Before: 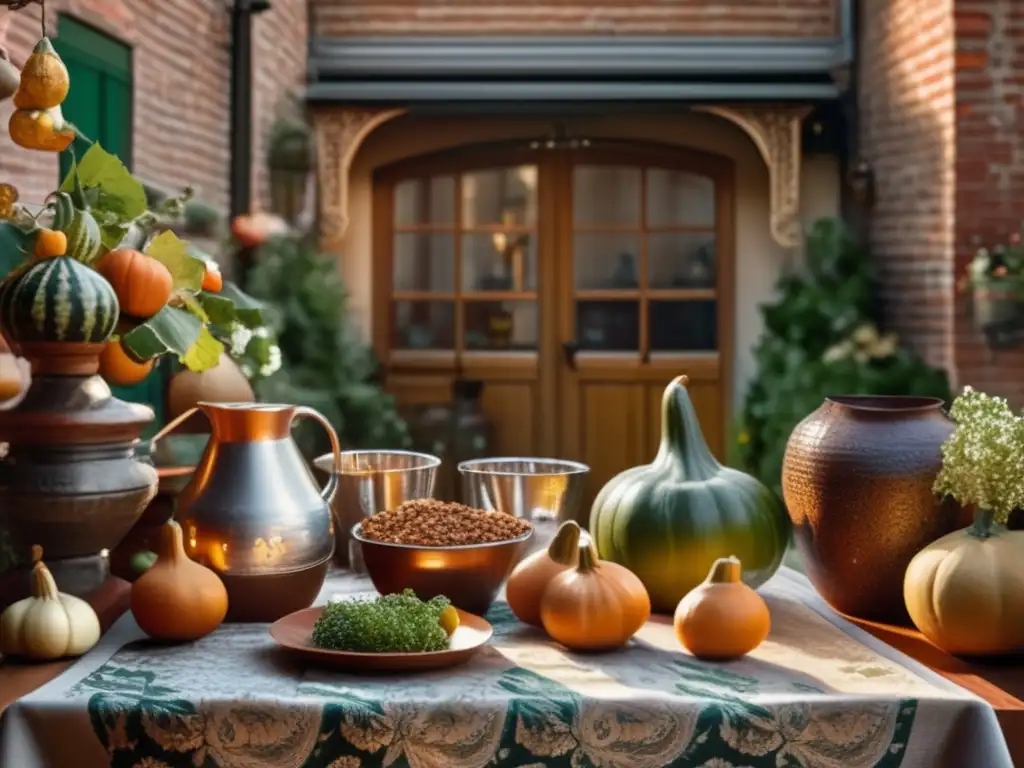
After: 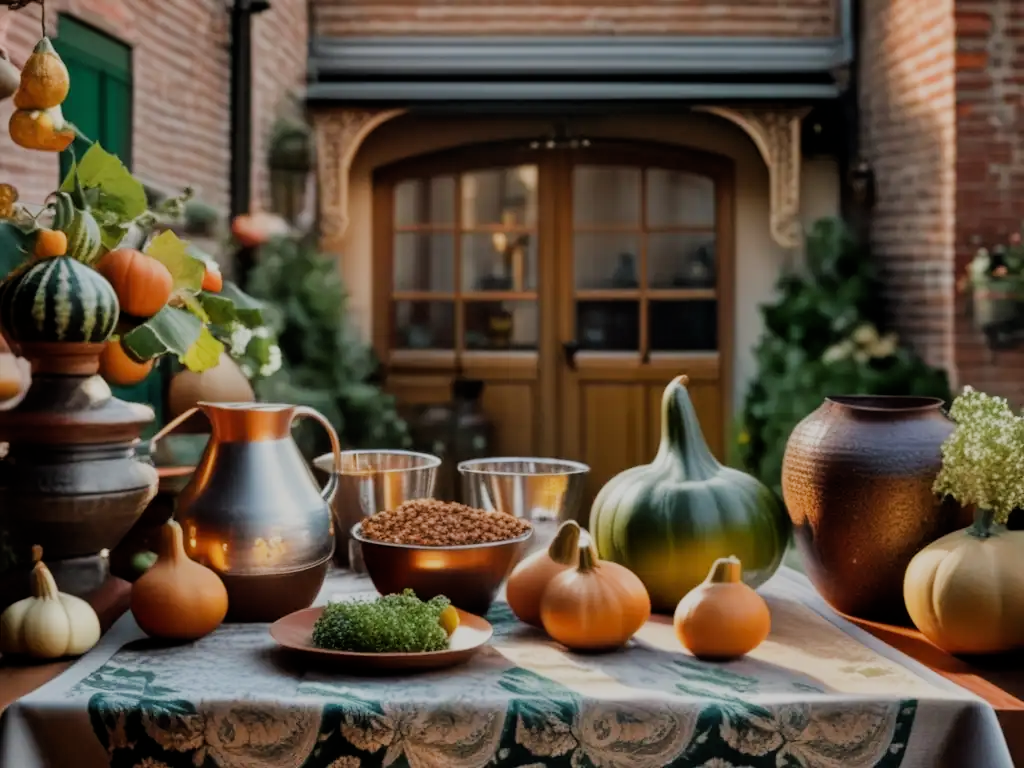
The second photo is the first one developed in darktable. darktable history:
exposure: exposure 0 EV, compensate highlight preservation false
filmic rgb: black relative exposure -7.15 EV, white relative exposure 5.36 EV, hardness 3.02
